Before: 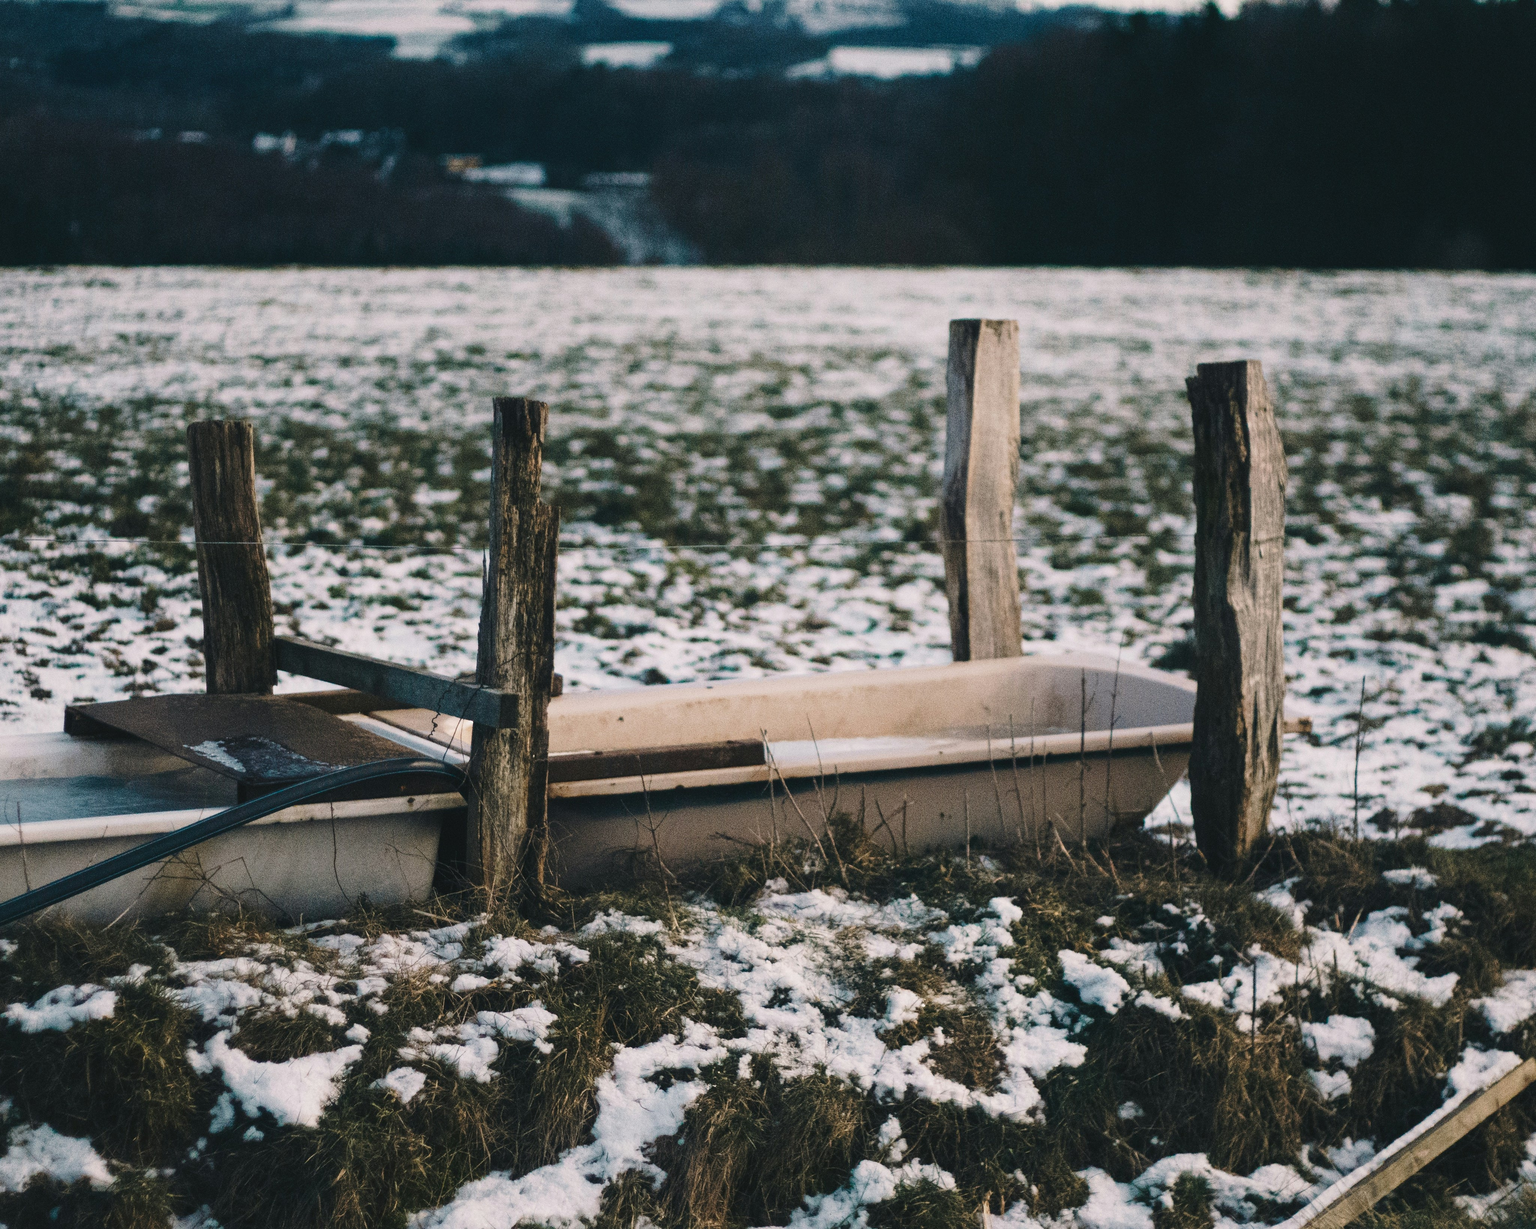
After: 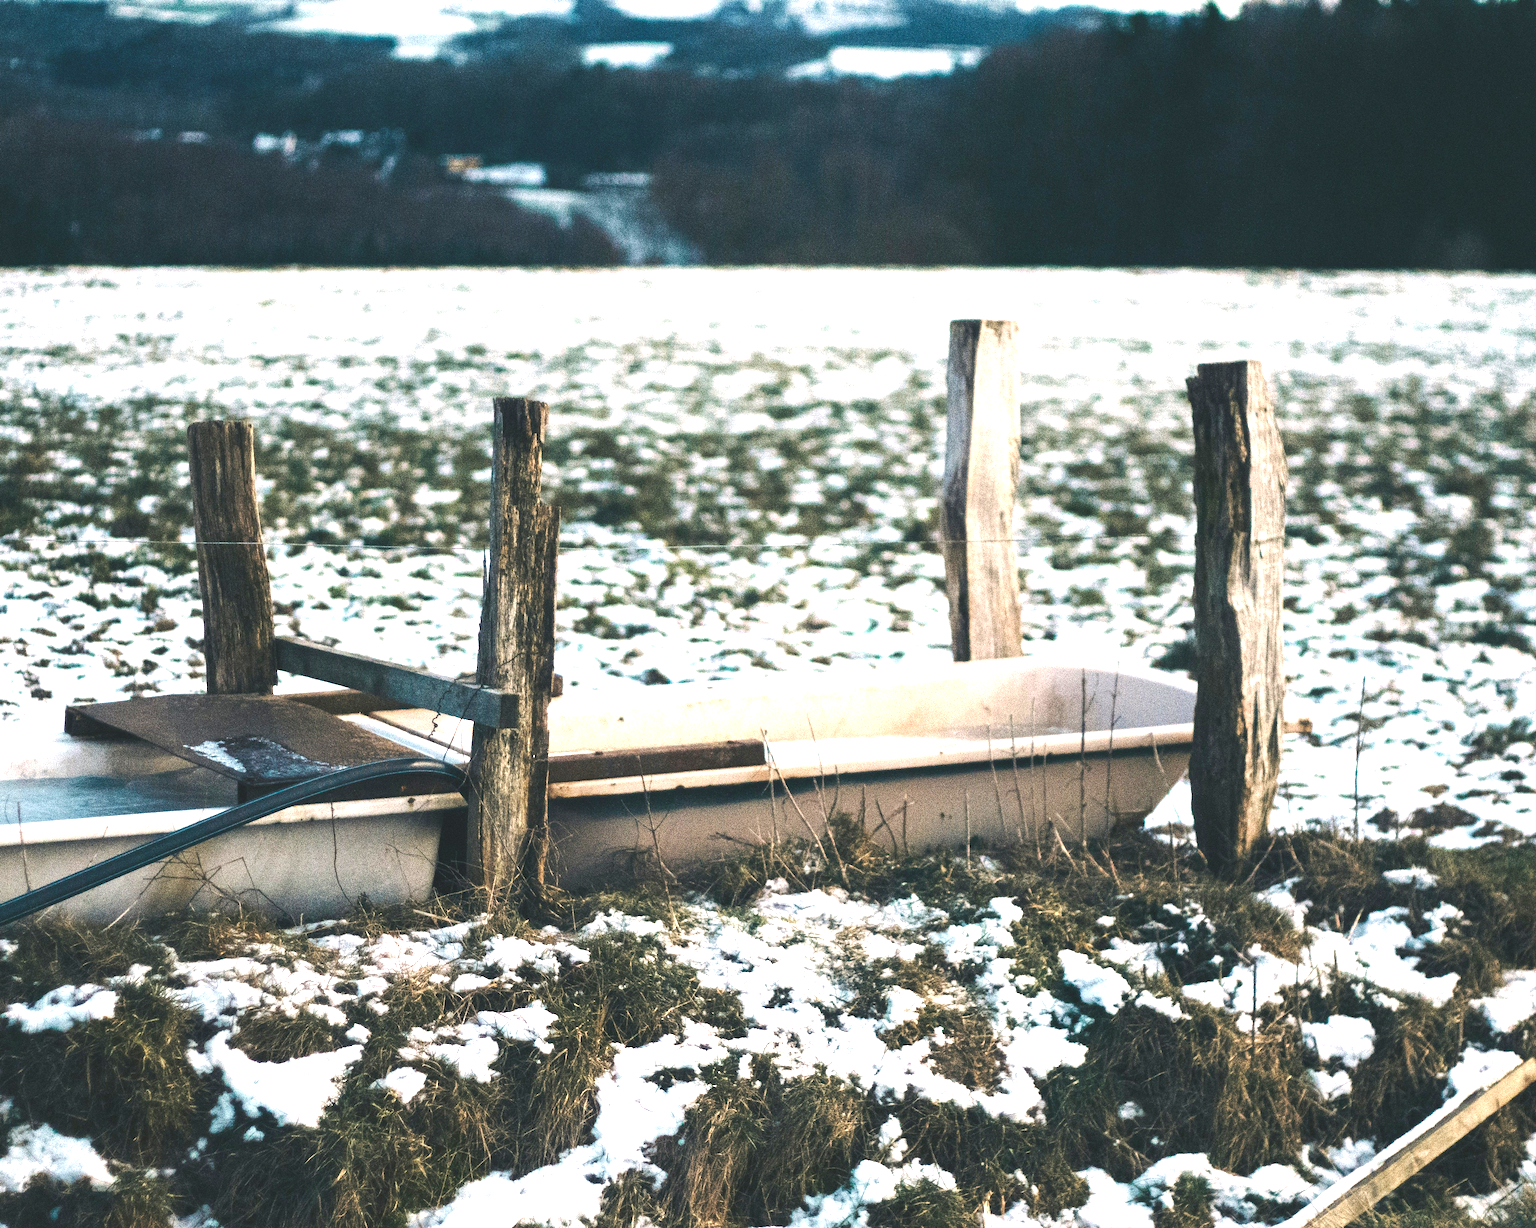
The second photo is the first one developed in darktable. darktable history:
exposure: black level correction 0, exposure 1.461 EV, compensate highlight preservation false
